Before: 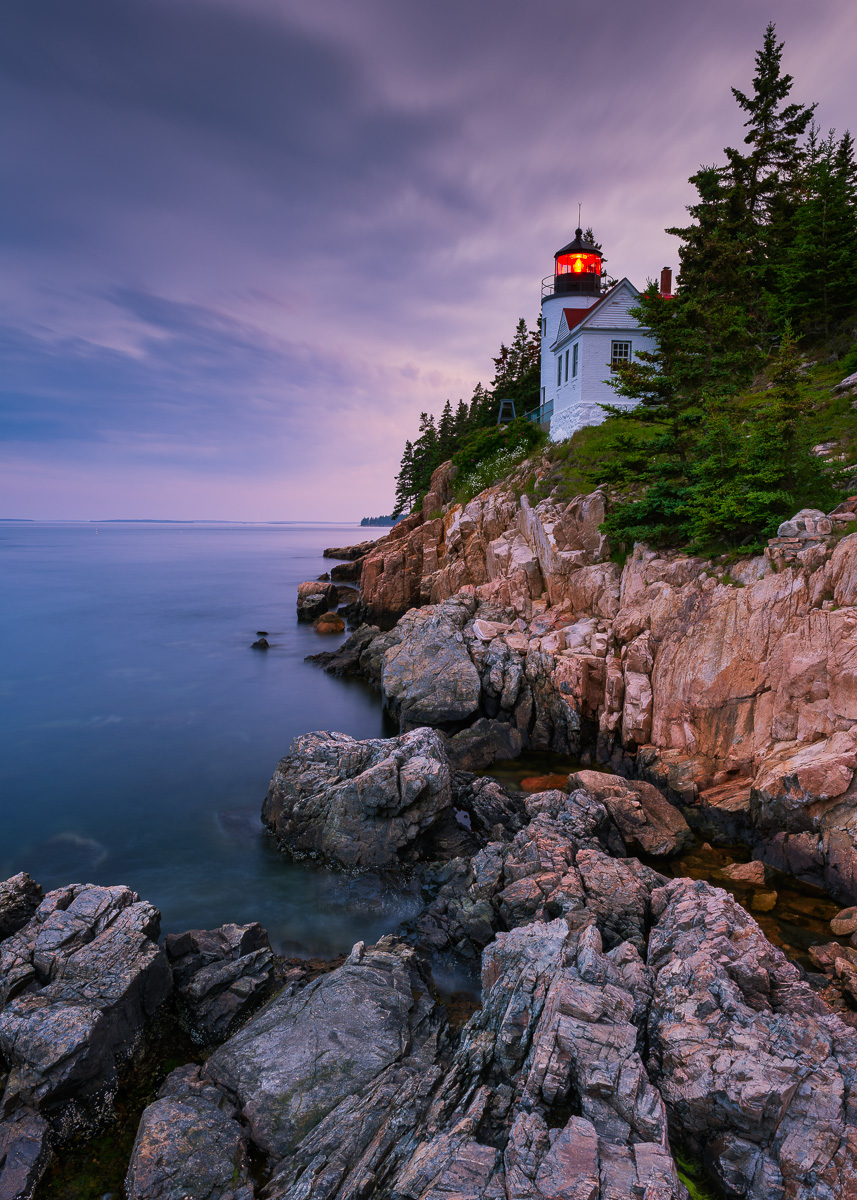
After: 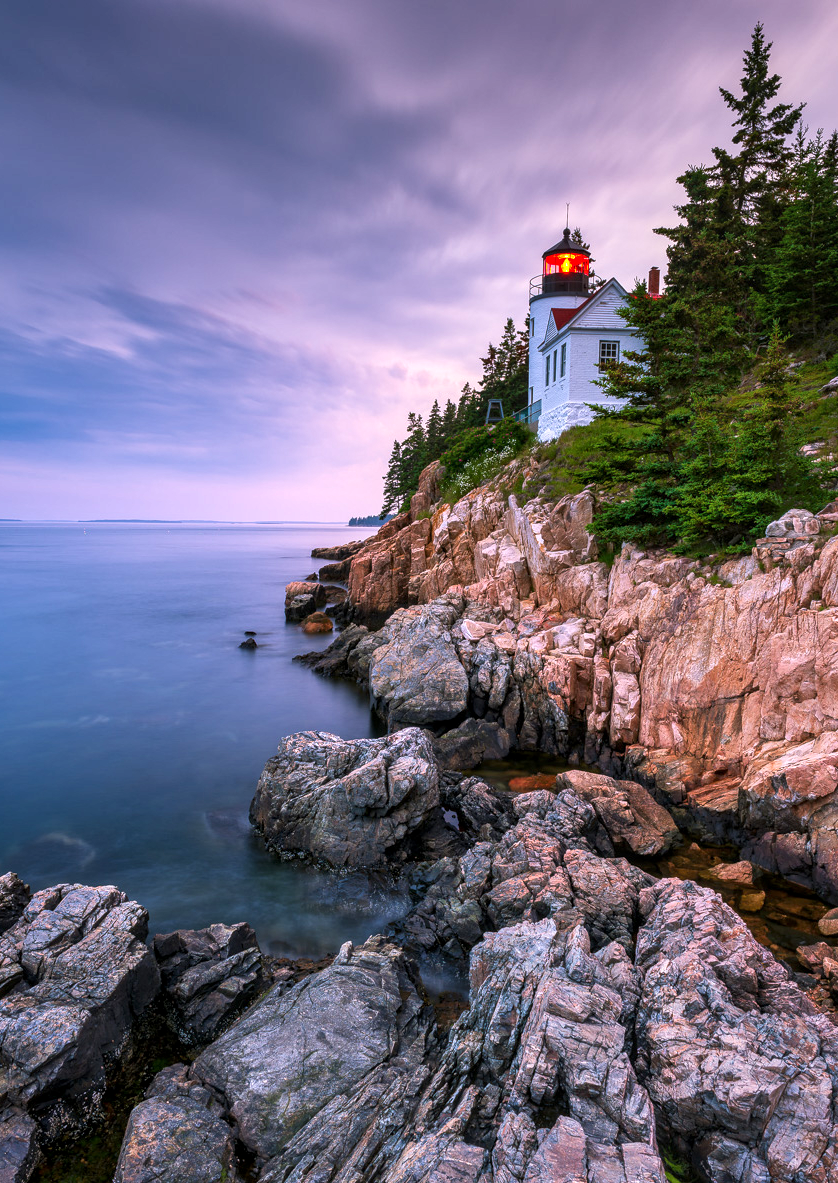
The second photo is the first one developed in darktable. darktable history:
crop and rotate: left 1.499%, right 0.692%, bottom 1.373%
exposure: black level correction 0, exposure 0.696 EV, compensate highlight preservation false
local contrast: on, module defaults
